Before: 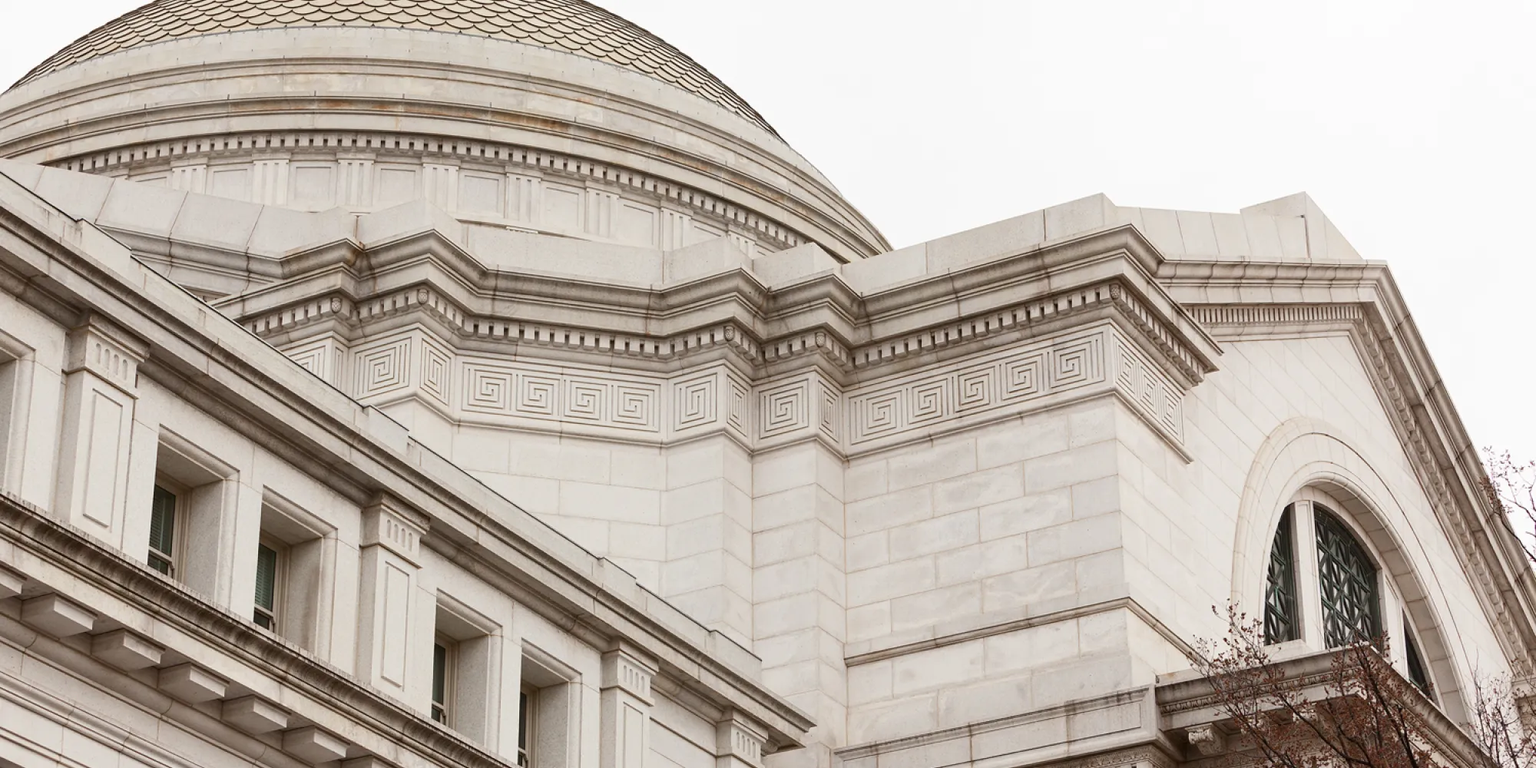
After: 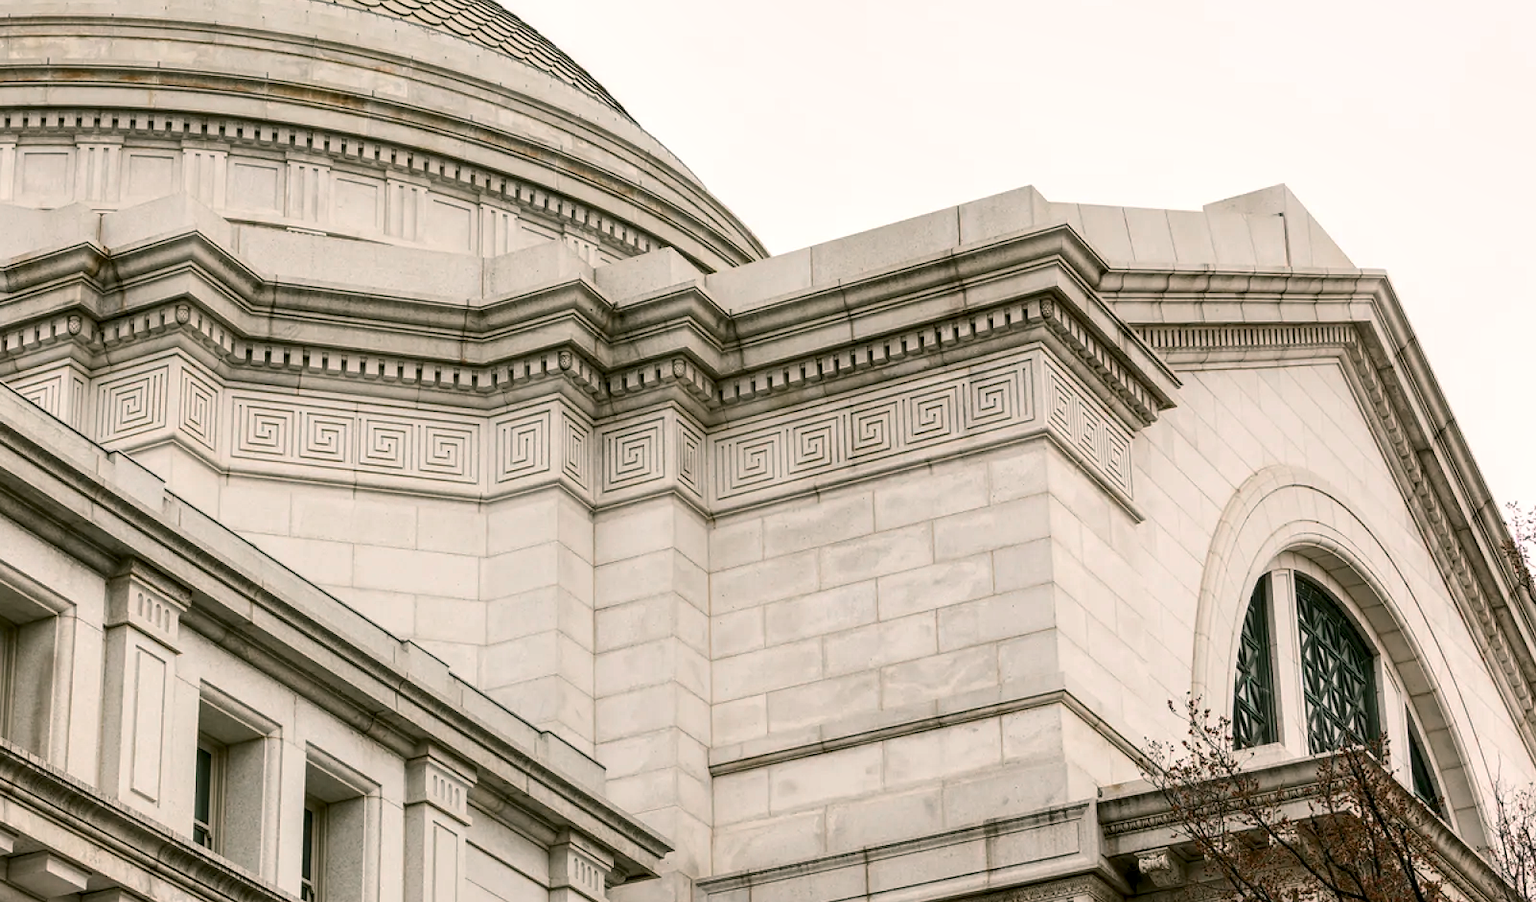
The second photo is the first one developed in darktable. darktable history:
color correction: highlights a* 4.51, highlights b* 4.99, shadows a* -7.62, shadows b* 4.93
local contrast: detail 150%
crop and rotate: left 18.023%, top 5.846%, right 1.842%
color zones: curves: ch0 [(0, 0.48) (0.209, 0.398) (0.305, 0.332) (0.429, 0.493) (0.571, 0.5) (0.714, 0.5) (0.857, 0.5) (1, 0.48)]; ch1 [(0, 0.736) (0.143, 0.625) (0.225, 0.371) (0.429, 0.256) (0.571, 0.241) (0.714, 0.213) (0.857, 0.48) (1, 0.736)]; ch2 [(0, 0.448) (0.143, 0.498) (0.286, 0.5) (0.429, 0.5) (0.571, 0.5) (0.714, 0.5) (0.857, 0.5) (1, 0.448)], mix -64.83%
color balance rgb: power › chroma 0.492%, power › hue 215.34°, perceptual saturation grading › global saturation 15.132%
